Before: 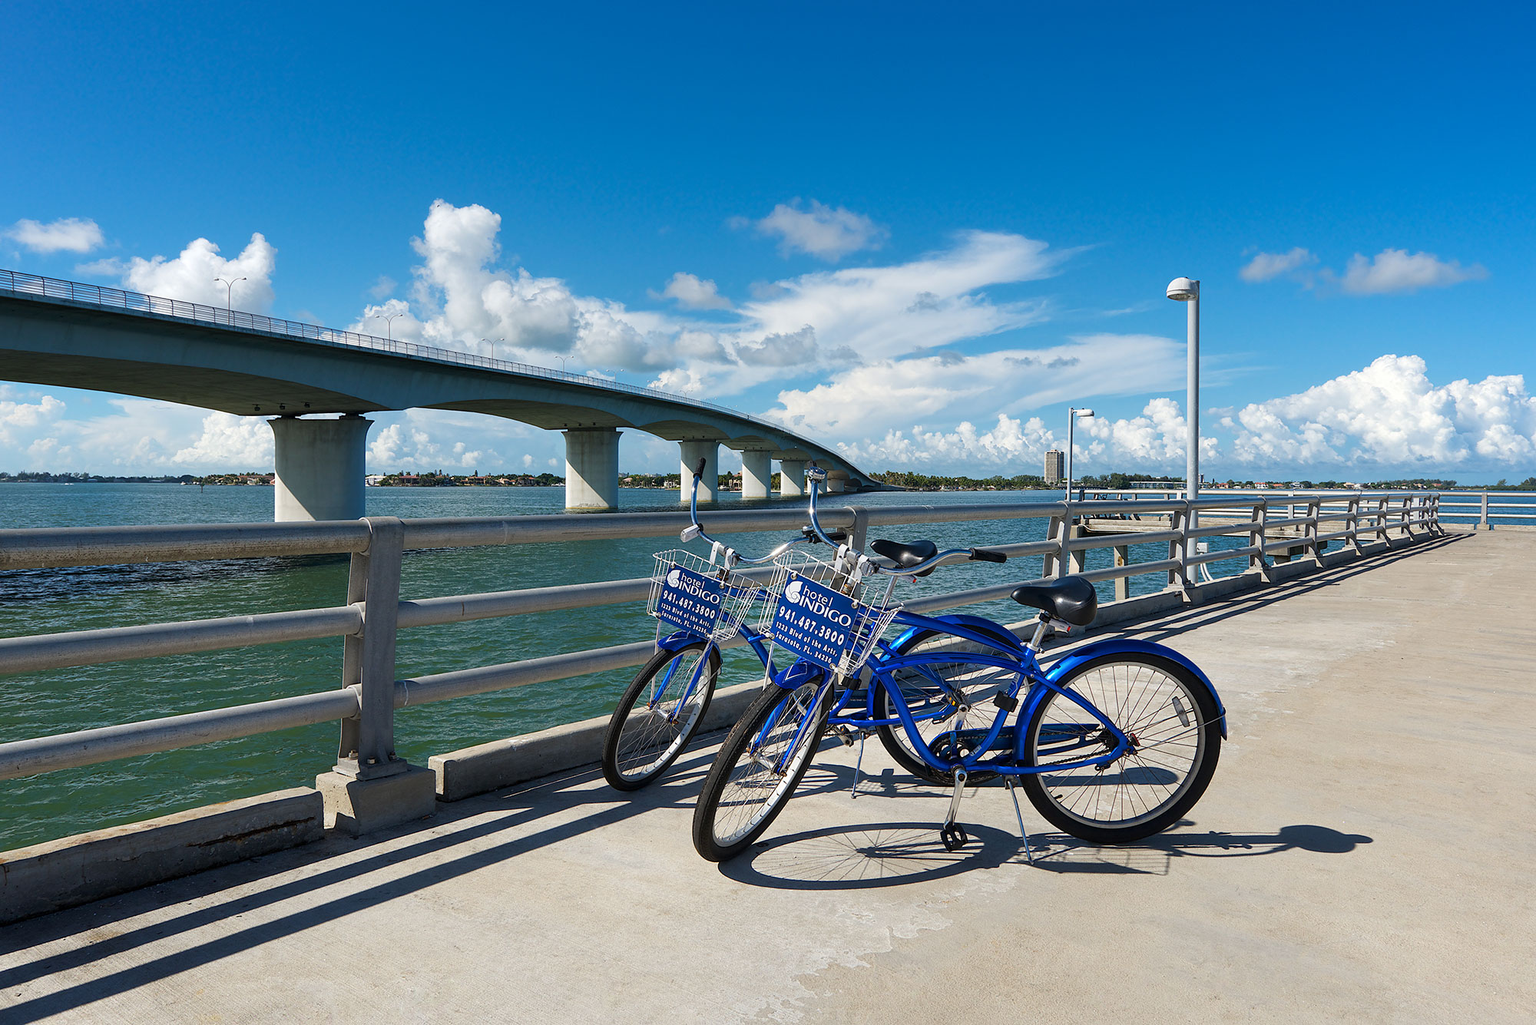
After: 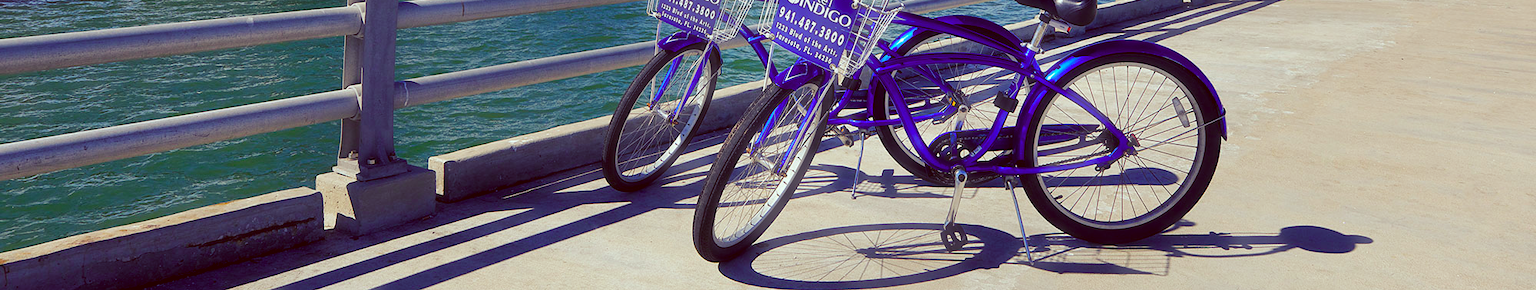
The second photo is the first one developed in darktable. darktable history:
haze removal: strength -0.094, compatibility mode true, adaptive false
color balance rgb: shadows lift › luminance -40.761%, shadows lift › chroma 14.144%, shadows lift › hue 257.93°, perceptual saturation grading › global saturation 20%, perceptual saturation grading › highlights -13.885%, perceptual saturation grading › shadows 49.886%, perceptual brilliance grading › mid-tones 10.626%, perceptual brilliance grading › shadows 15.228%
color correction: highlights a* -7.13, highlights b* -0.182, shadows a* 20.37, shadows b* 11.99
crop and rotate: top 58.56%, bottom 13.095%
